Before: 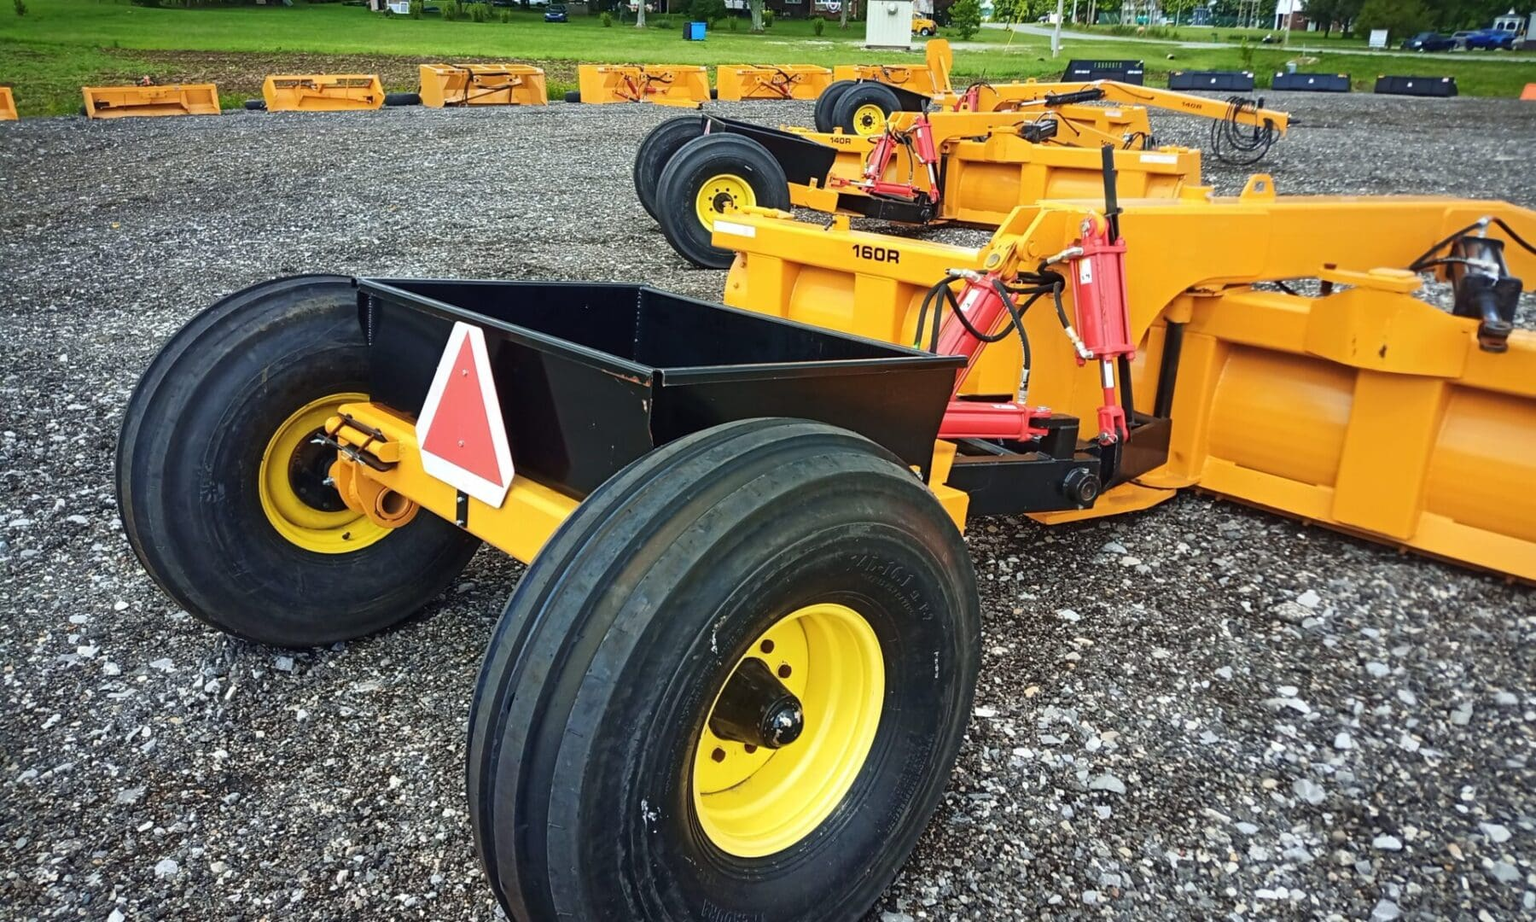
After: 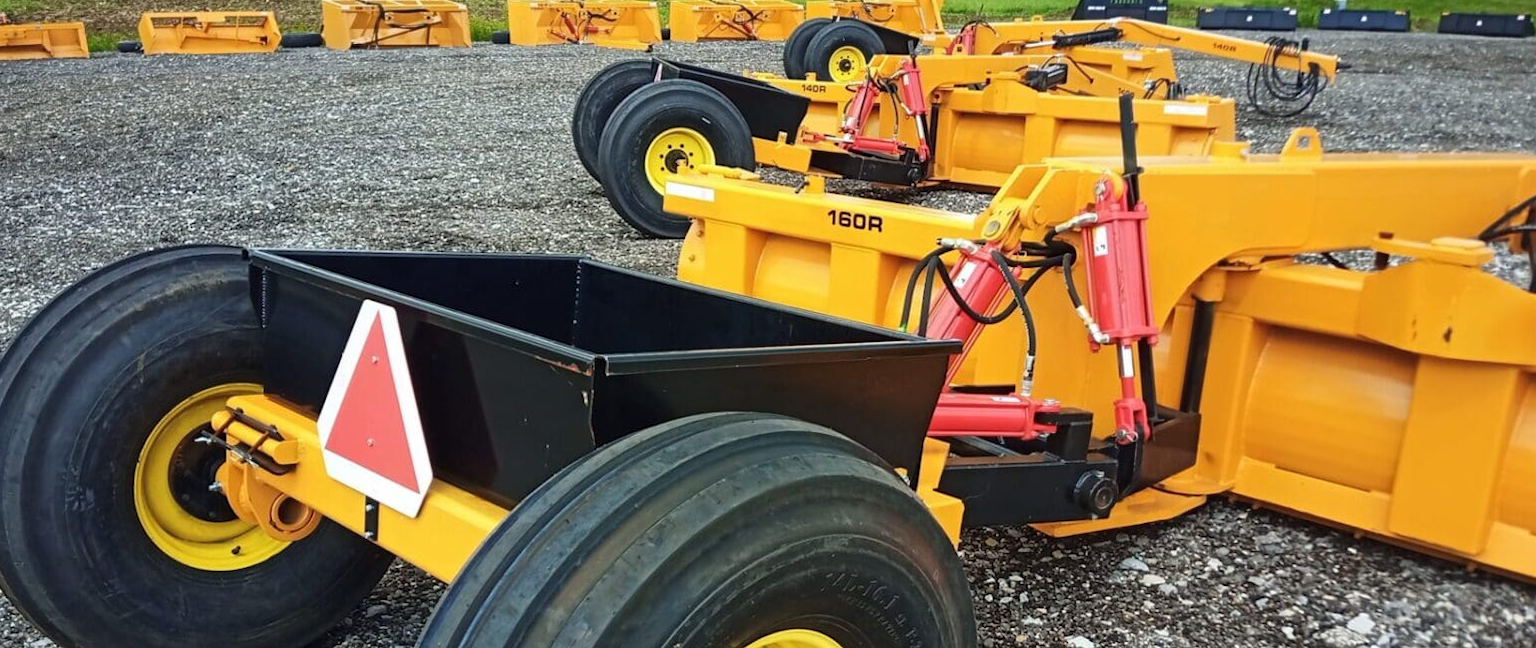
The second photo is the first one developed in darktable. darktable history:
crop and rotate: left 9.403%, top 7.099%, right 5.022%, bottom 32.655%
